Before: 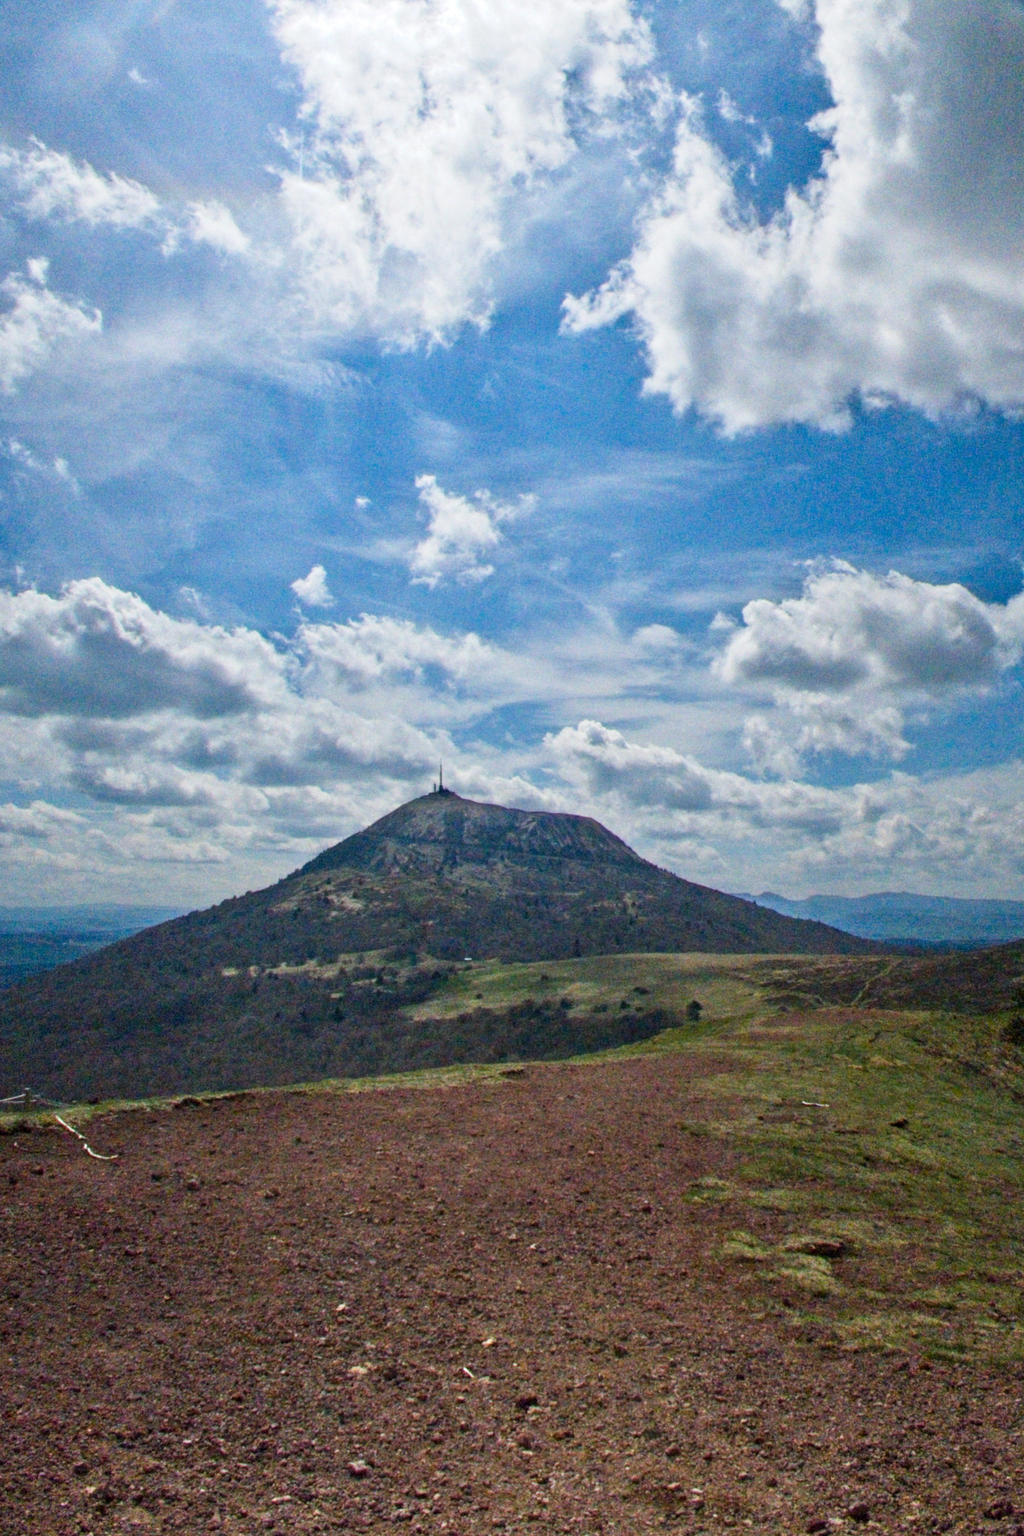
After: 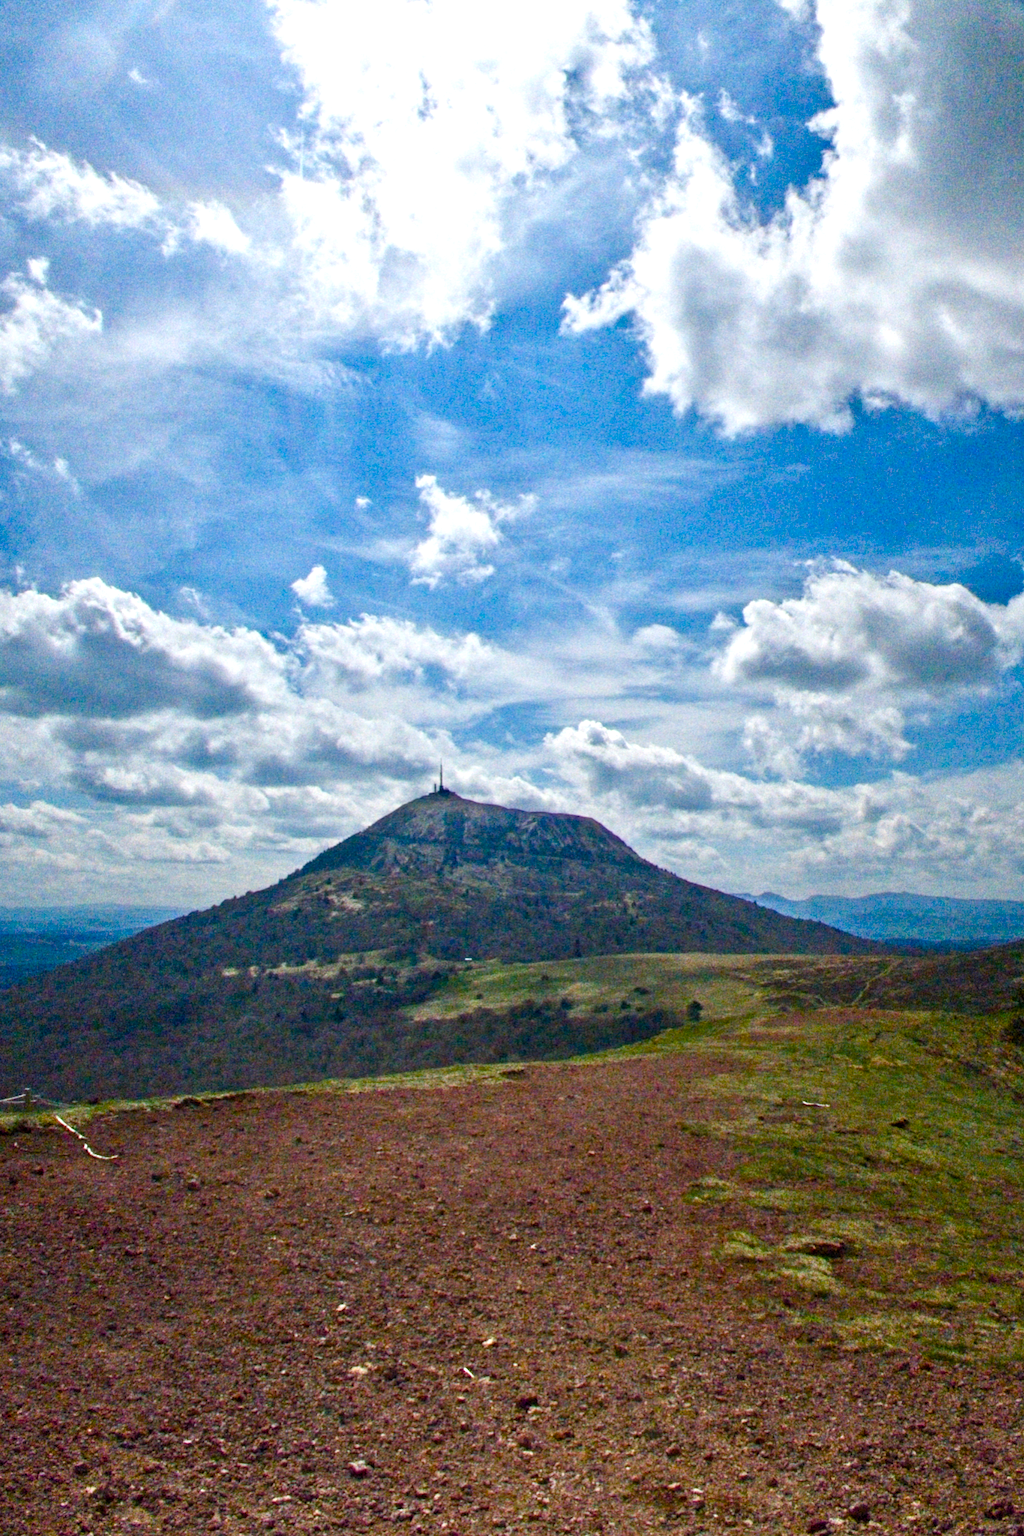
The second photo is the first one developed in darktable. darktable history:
color balance rgb: perceptual saturation grading › global saturation 25.883%, perceptual saturation grading › highlights -50.015%, perceptual saturation grading › shadows 30.224%, perceptual brilliance grading › highlights 11.61%, global vibrance 20%
